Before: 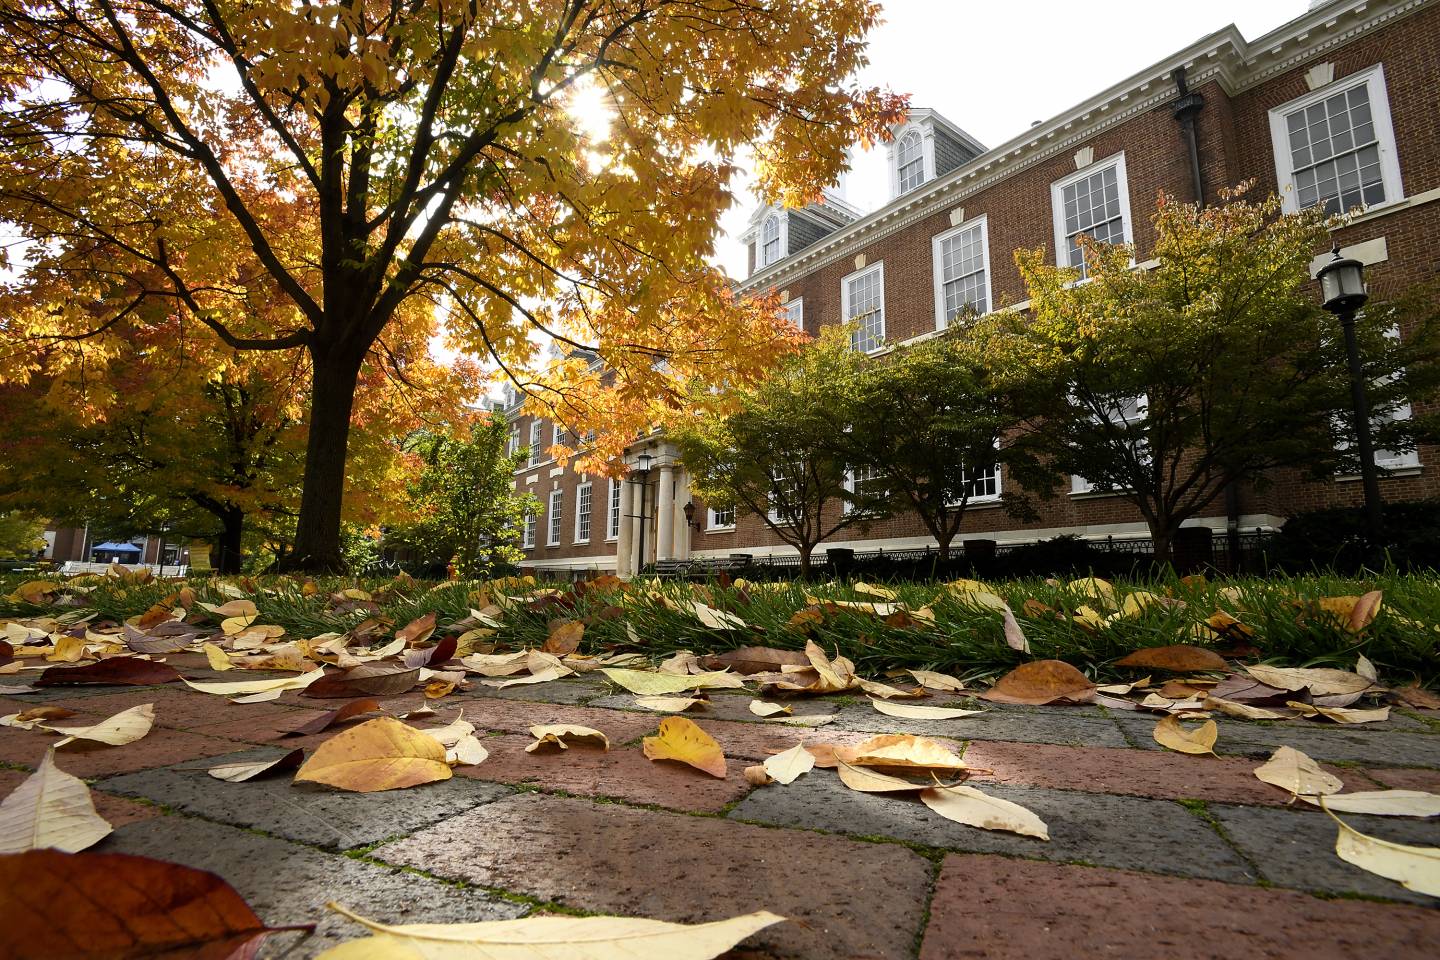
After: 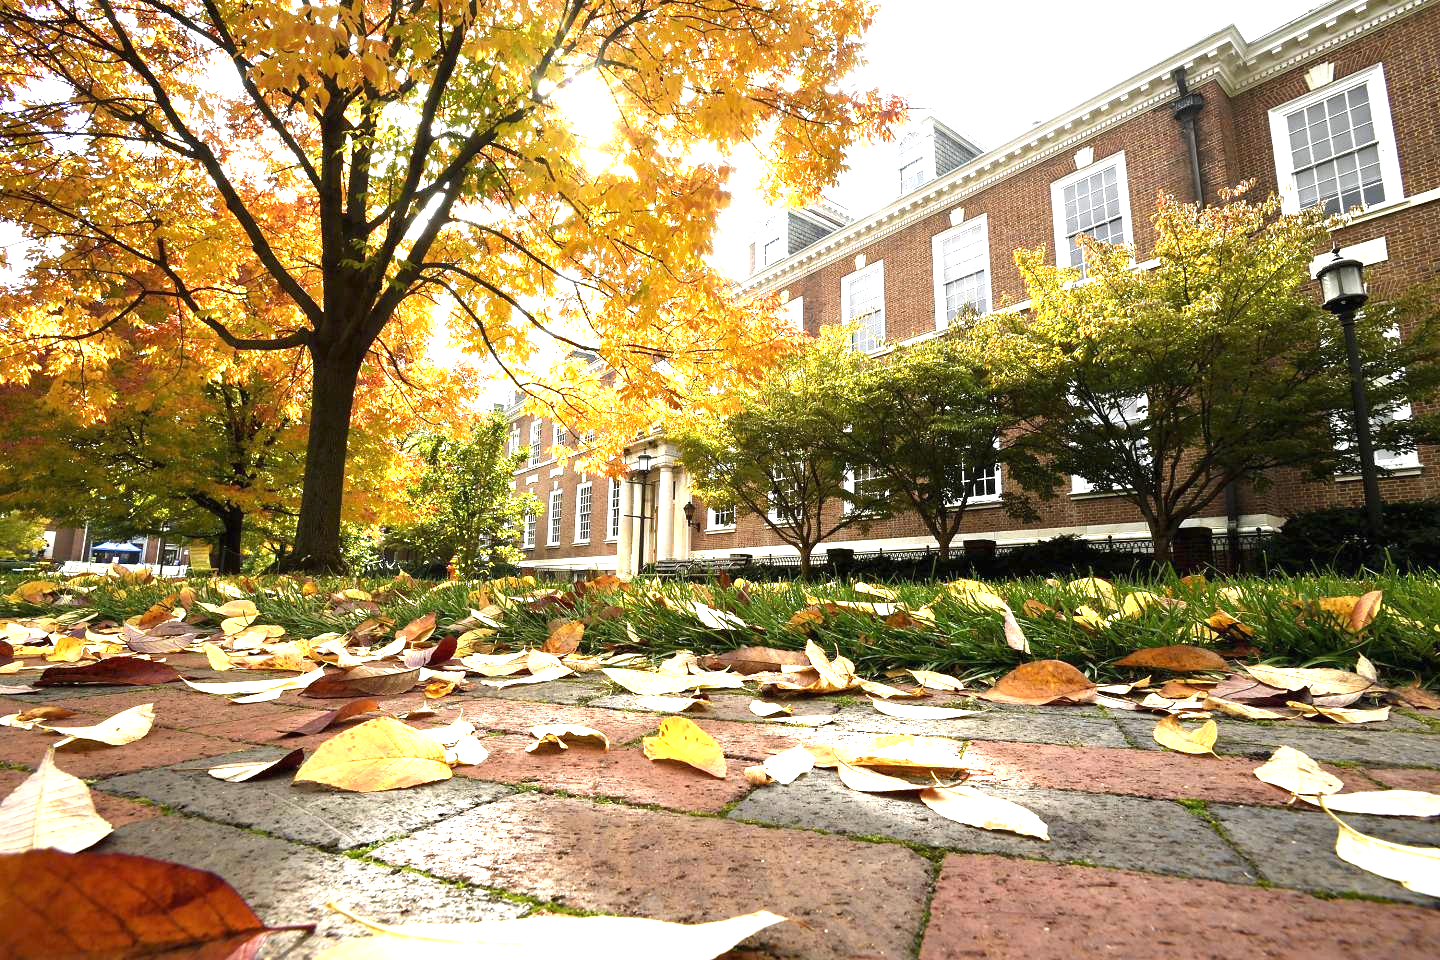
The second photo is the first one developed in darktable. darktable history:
exposure: black level correction 0, exposure 1.7 EV, compensate exposure bias true, compensate highlight preservation false
velvia: strength 6%
